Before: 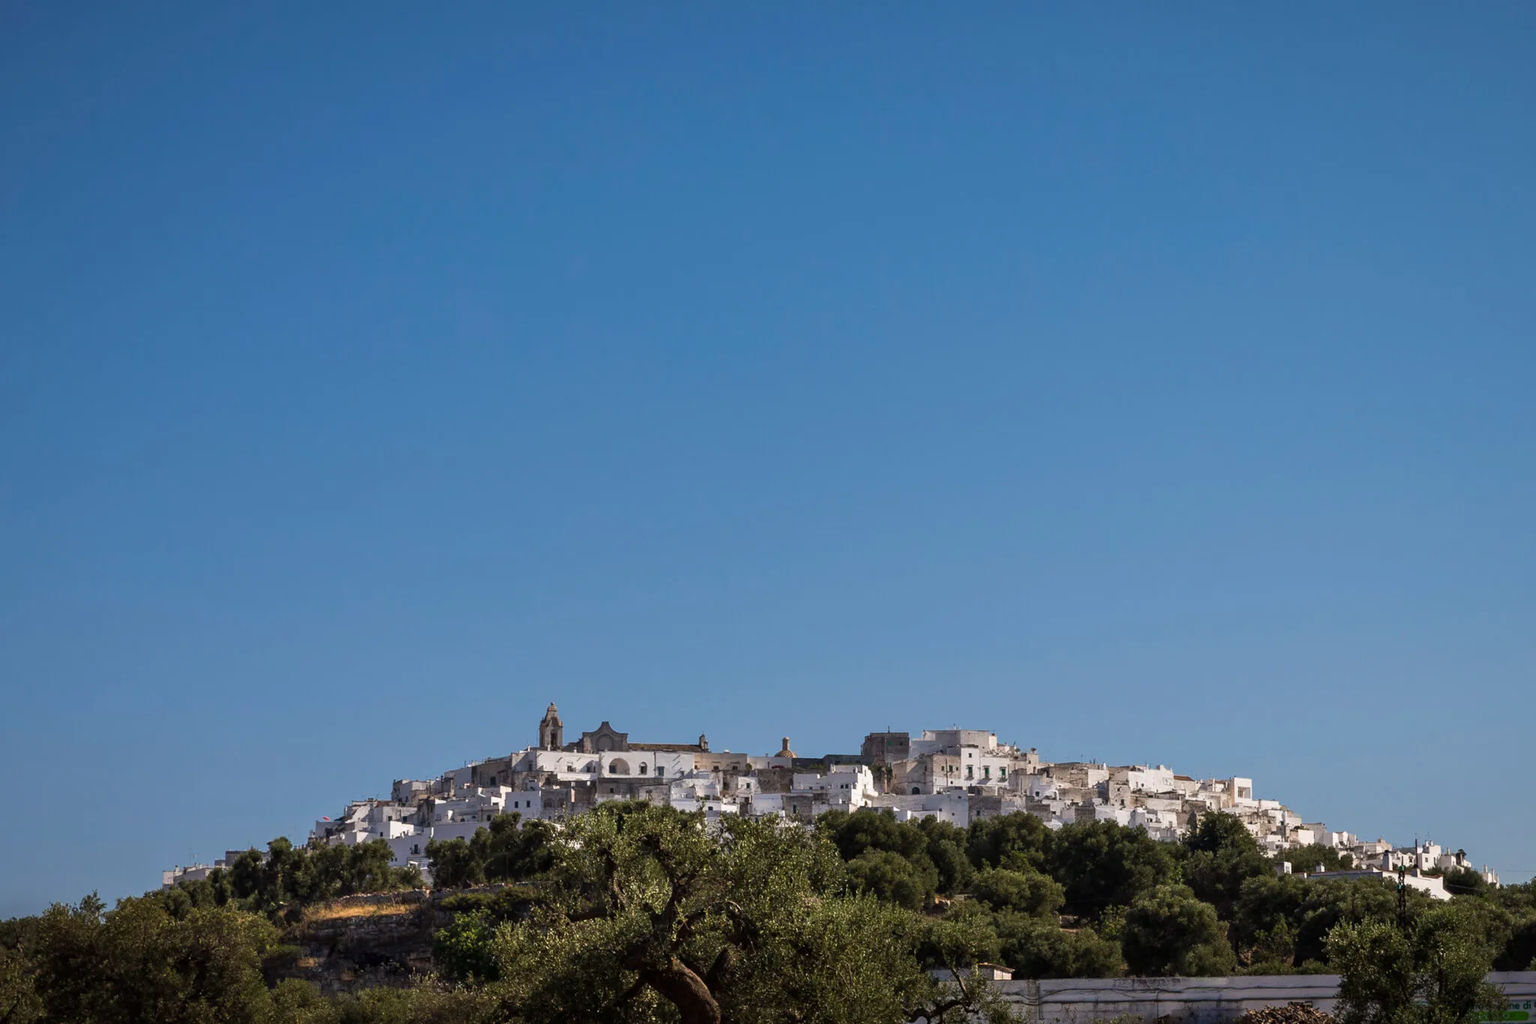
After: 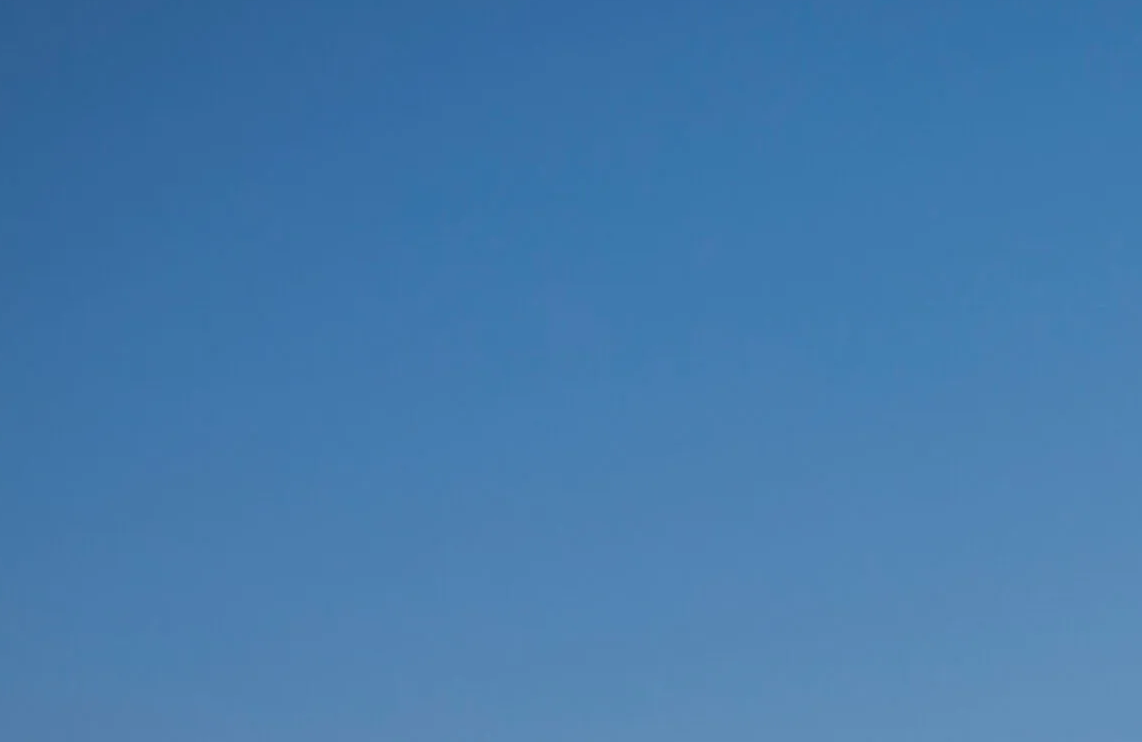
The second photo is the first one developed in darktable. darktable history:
crop and rotate: left 3.051%, top 7.581%, right 41.167%, bottom 38.025%
sharpen: on, module defaults
